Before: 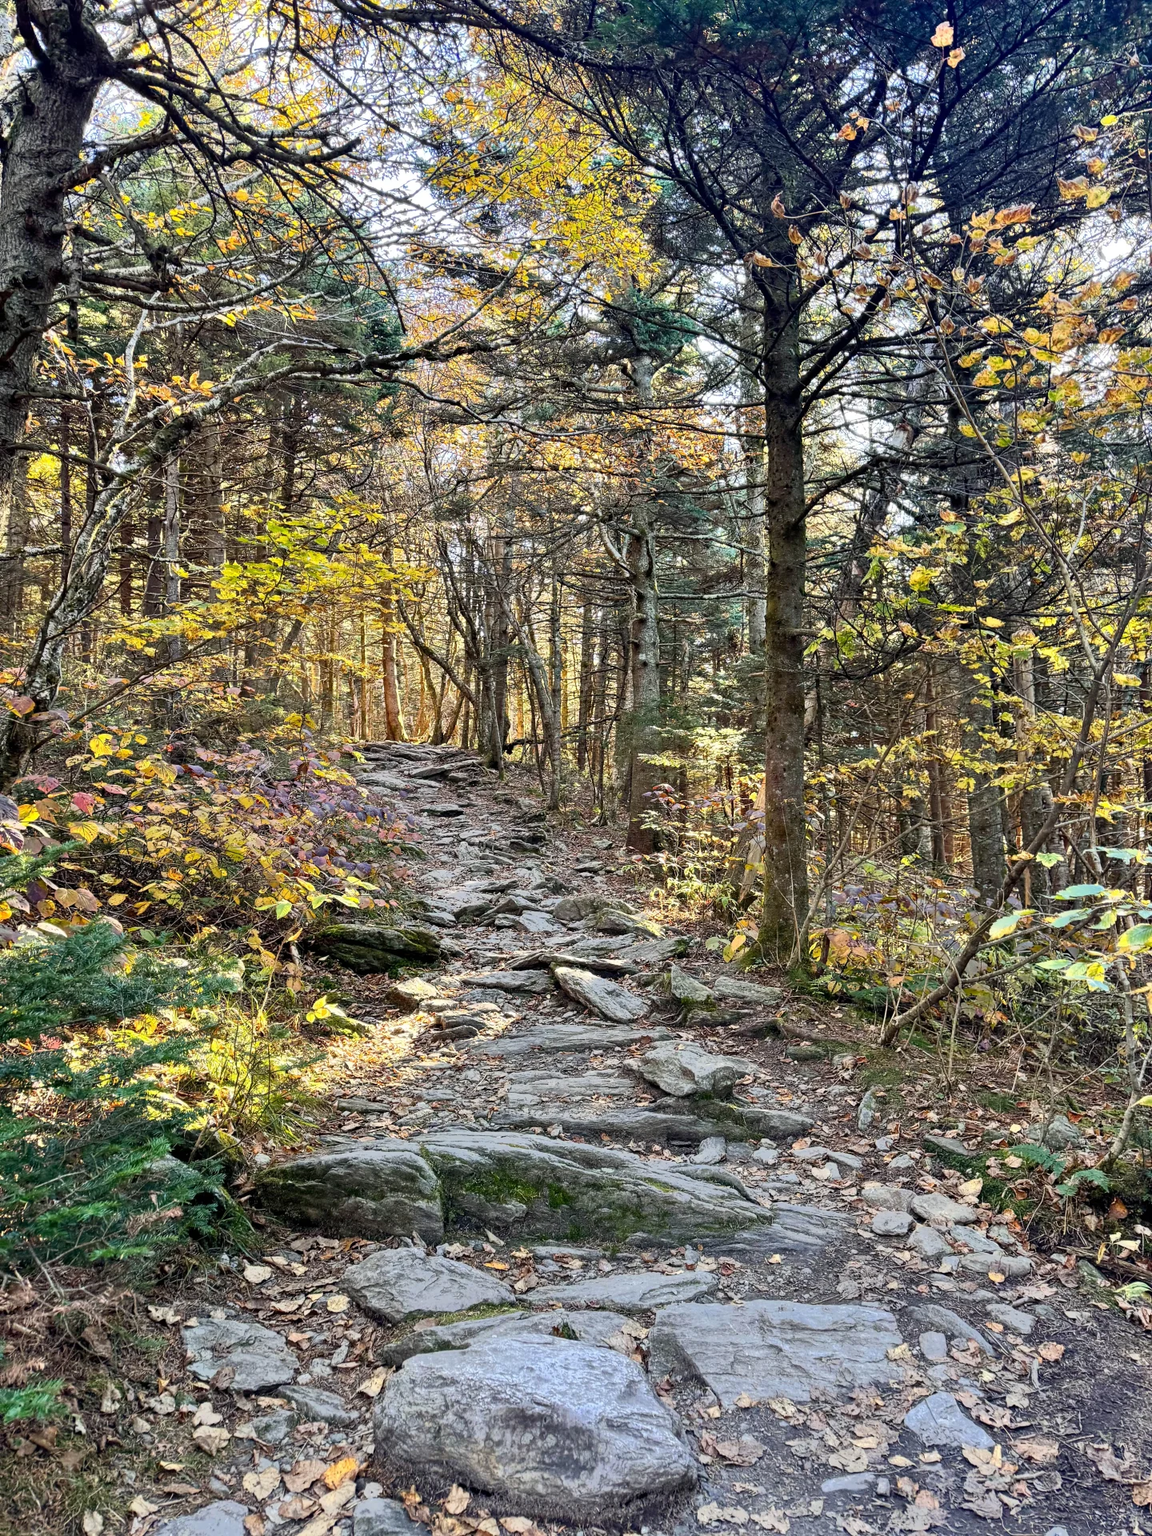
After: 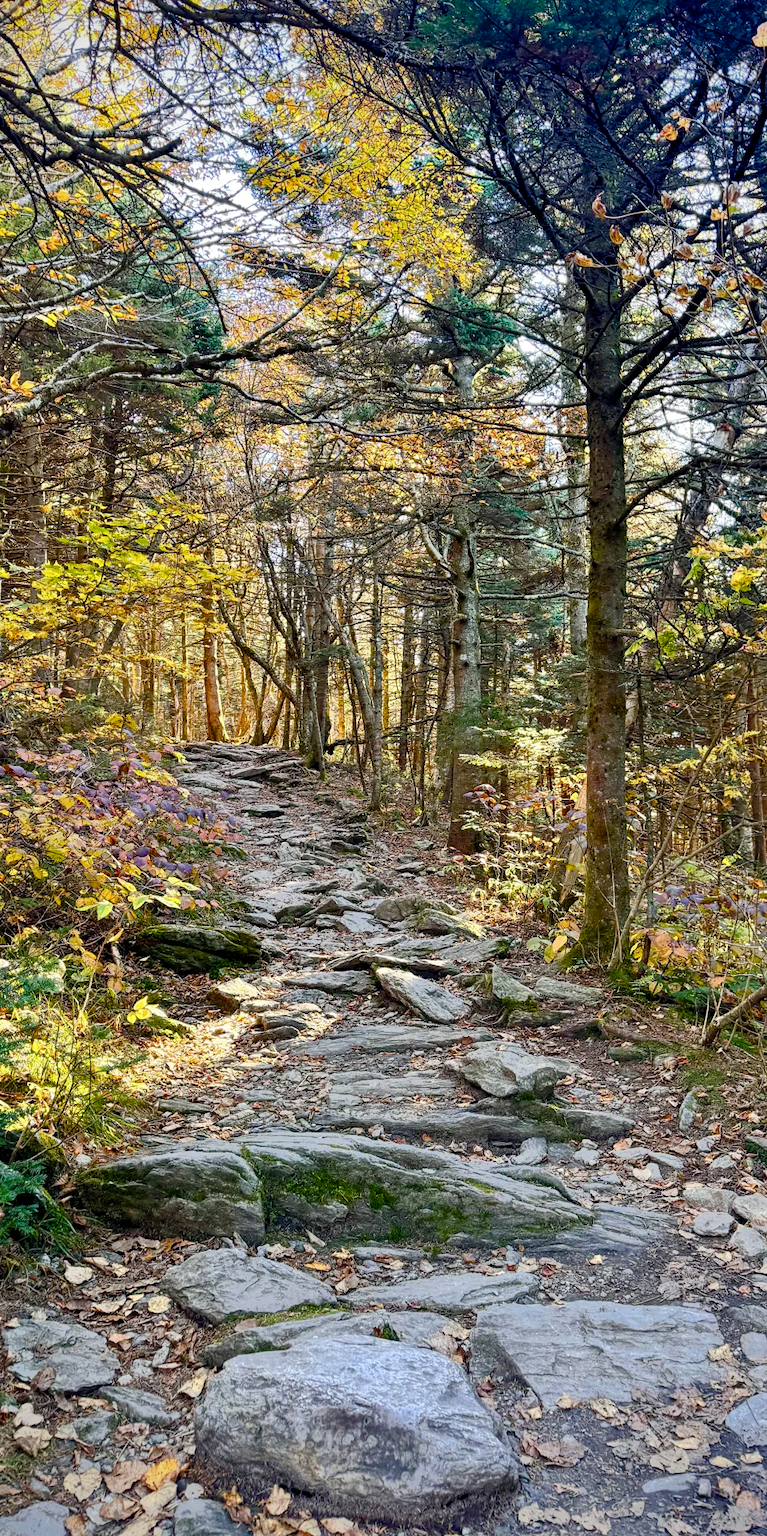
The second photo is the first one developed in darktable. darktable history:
vignetting: saturation 0.043
color balance rgb: shadows lift › chroma 0.959%, shadows lift › hue 110.03°, linear chroma grading › shadows 16.35%, perceptual saturation grading › global saturation 20%, perceptual saturation grading › highlights -25.779%, perceptual saturation grading › shadows 49.713%
crop and rotate: left 15.615%, right 17.787%
